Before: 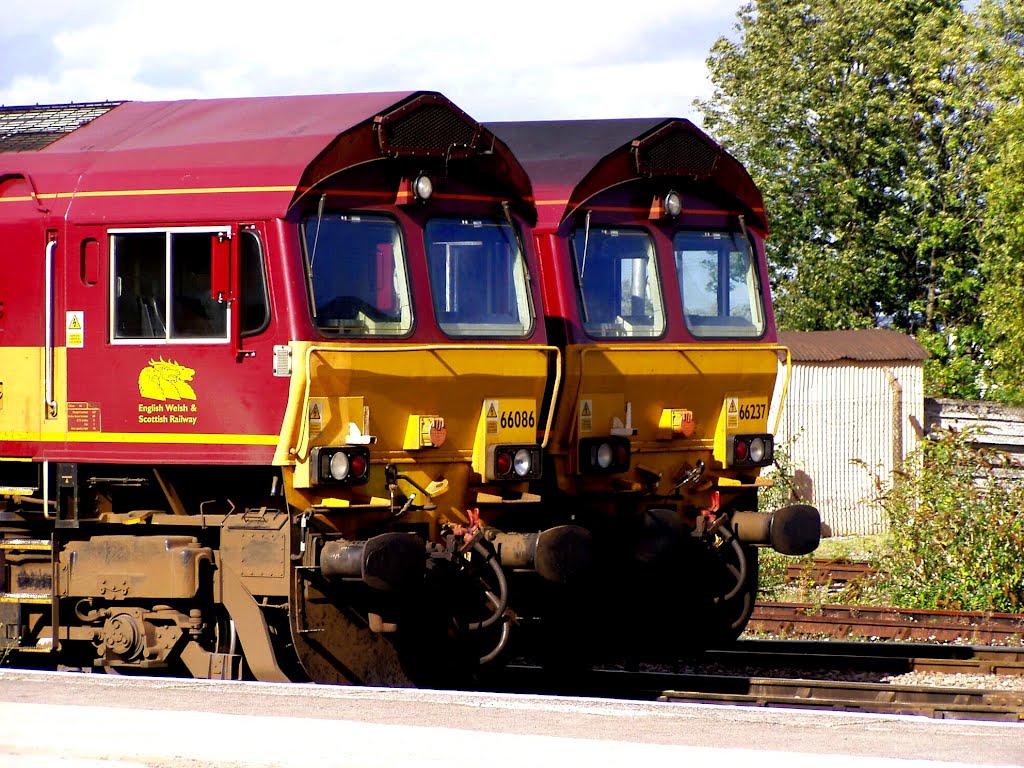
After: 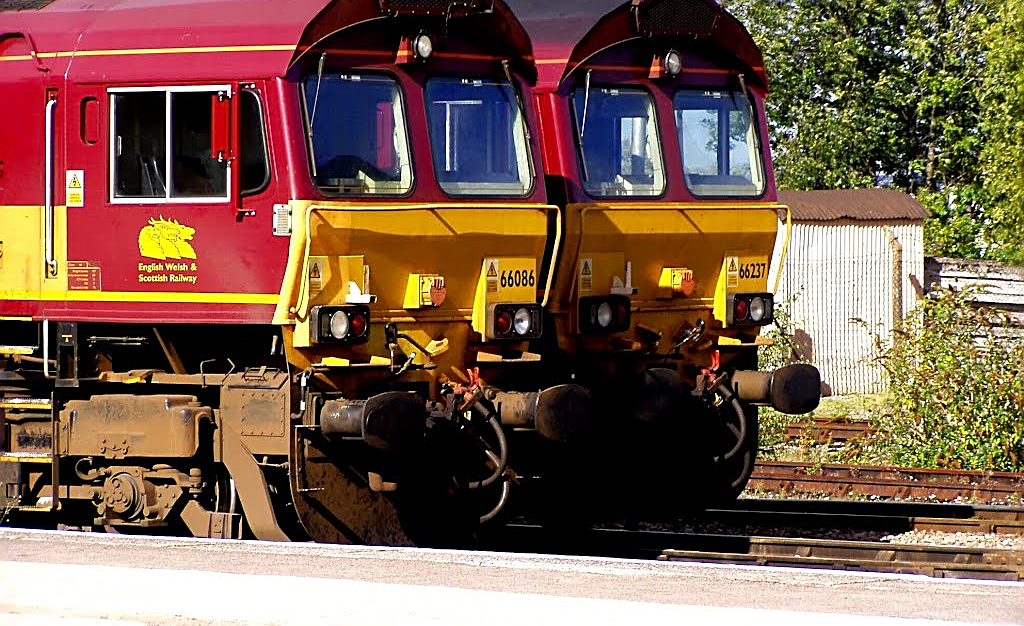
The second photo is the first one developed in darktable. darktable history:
sharpen: amount 0.58
crop and rotate: top 18.409%
